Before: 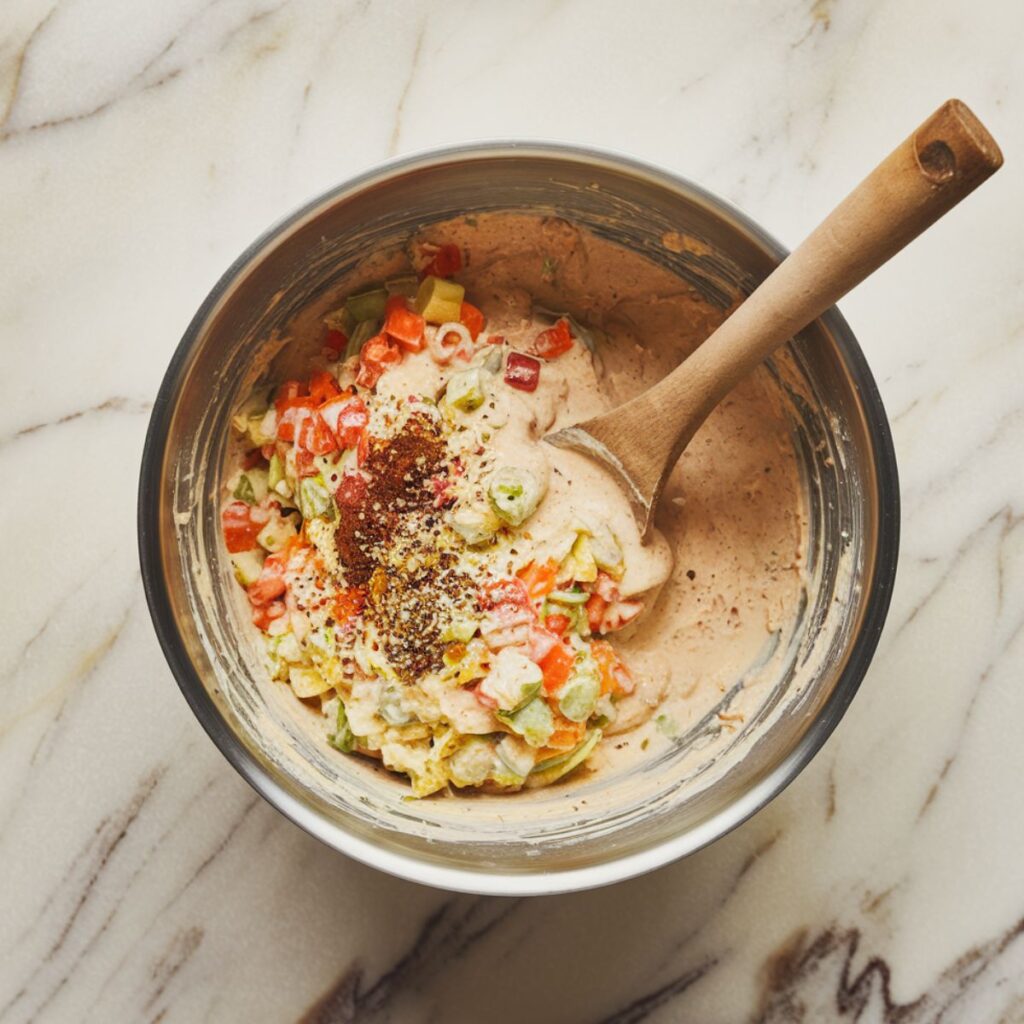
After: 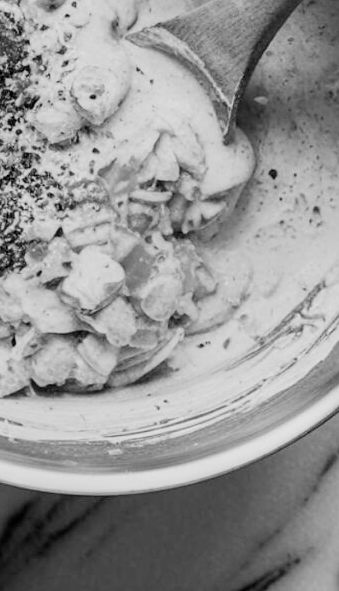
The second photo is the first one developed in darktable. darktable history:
local contrast: on, module defaults
crop: left 40.878%, top 39.176%, right 25.993%, bottom 3.081%
sharpen: amount 0.2
contrast brightness saturation: contrast 0.03, brightness 0.06, saturation 0.13
monochrome: size 1
filmic rgb: black relative exposure -5 EV, hardness 2.88, contrast 1.3, highlights saturation mix -30%
exposure: exposure -0.04 EV, compensate highlight preservation false
color zones: curves: ch0 [(0.068, 0.464) (0.25, 0.5) (0.48, 0.508) (0.75, 0.536) (0.886, 0.476) (0.967, 0.456)]; ch1 [(0.066, 0.456) (0.25, 0.5) (0.616, 0.508) (0.746, 0.56) (0.934, 0.444)]
